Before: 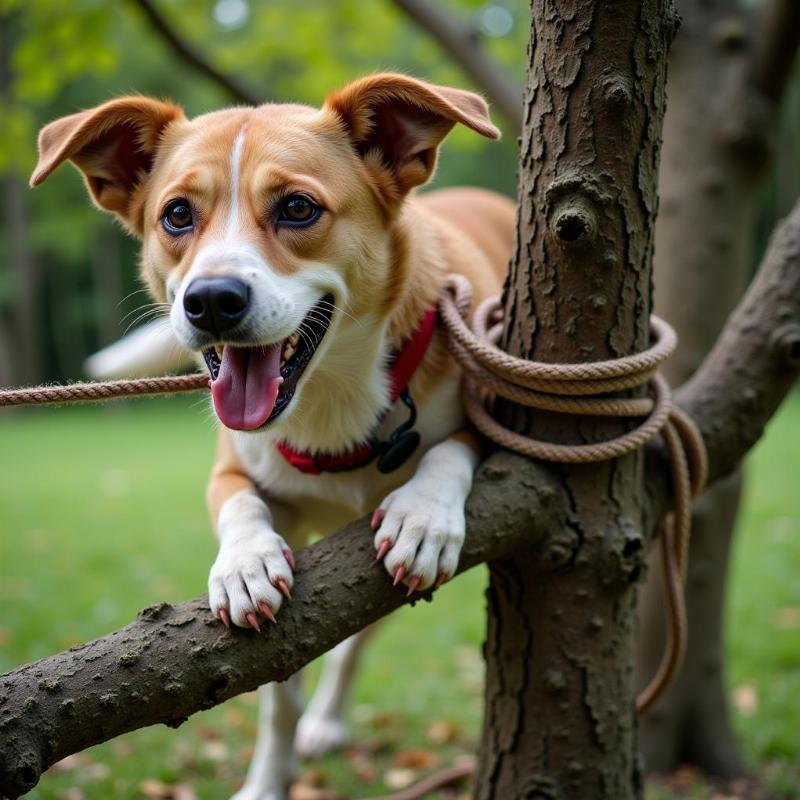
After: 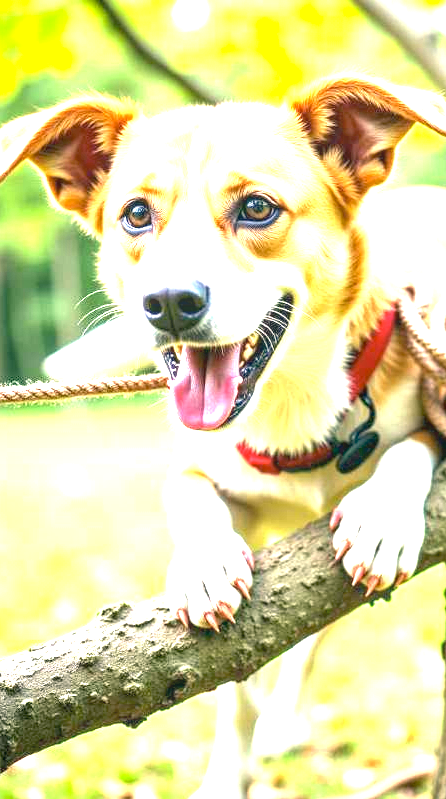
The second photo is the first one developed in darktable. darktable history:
local contrast: on, module defaults
color correction: highlights a* -0.62, highlights b* 9.59, shadows a* -9.53, shadows b* 1.05
exposure: exposure 2.966 EV, compensate highlight preservation false
crop: left 5.205%, right 38.927%
